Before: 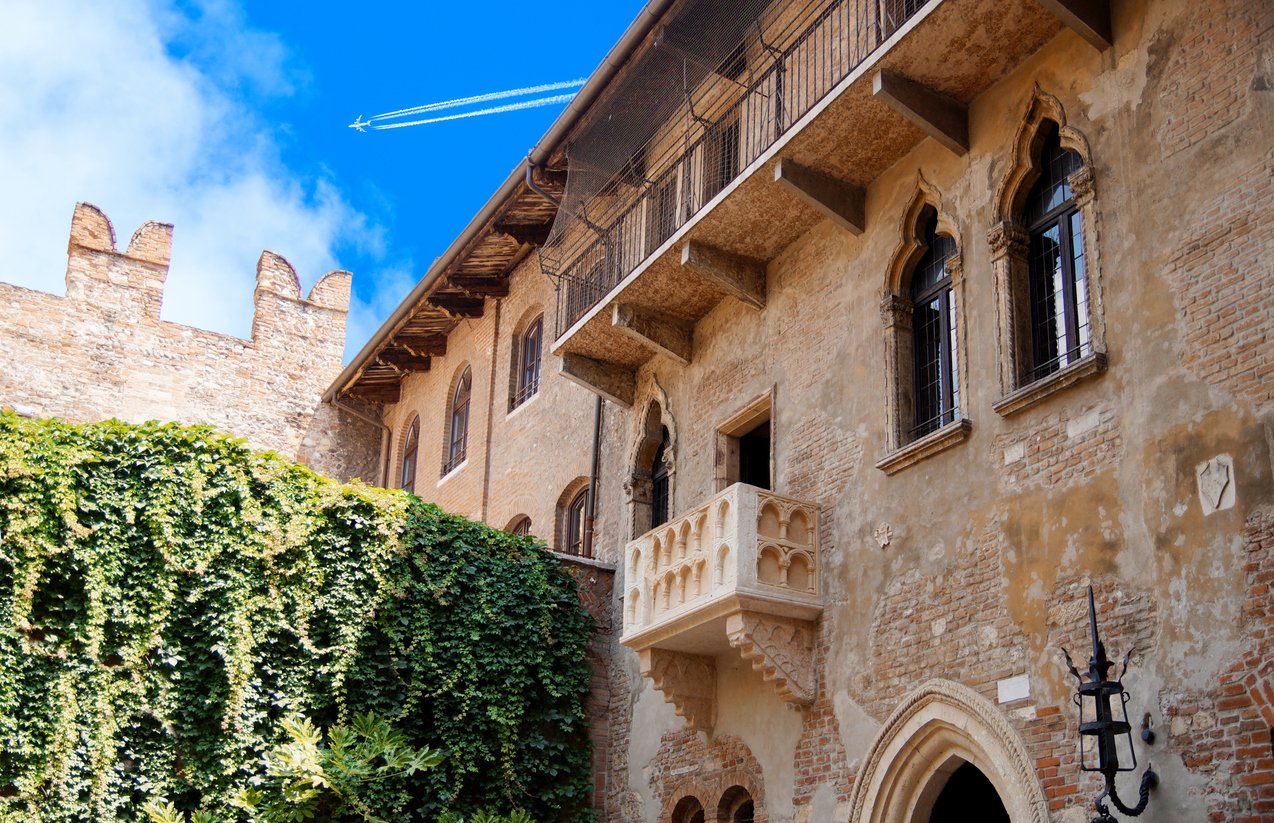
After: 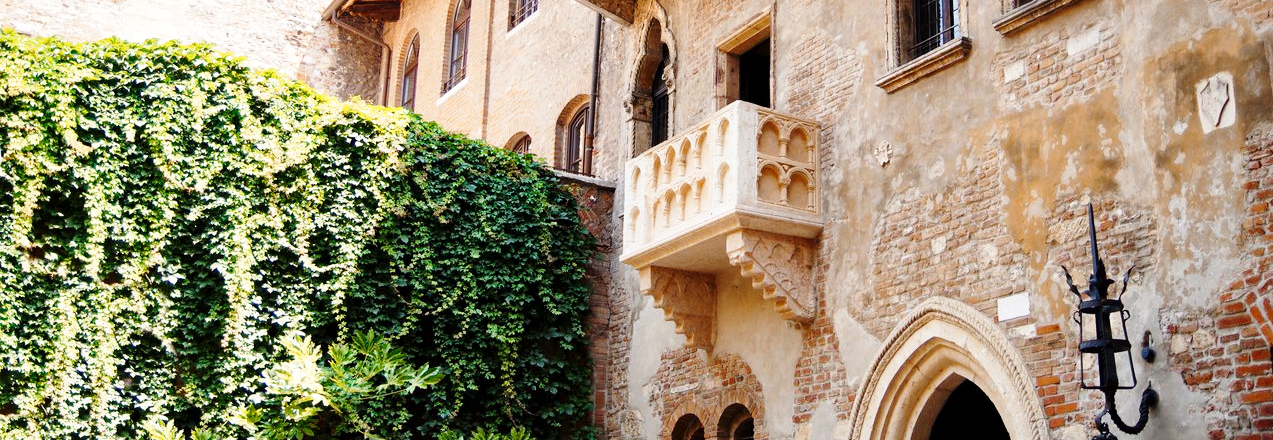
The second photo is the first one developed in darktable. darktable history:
crop and rotate: top 46.496%, right 0.029%
local contrast: mode bilateral grid, contrast 20, coarseness 49, detail 120%, midtone range 0.2
base curve: curves: ch0 [(0, 0) (0.028, 0.03) (0.121, 0.232) (0.46, 0.748) (0.859, 0.968) (1, 1)], preserve colors none
